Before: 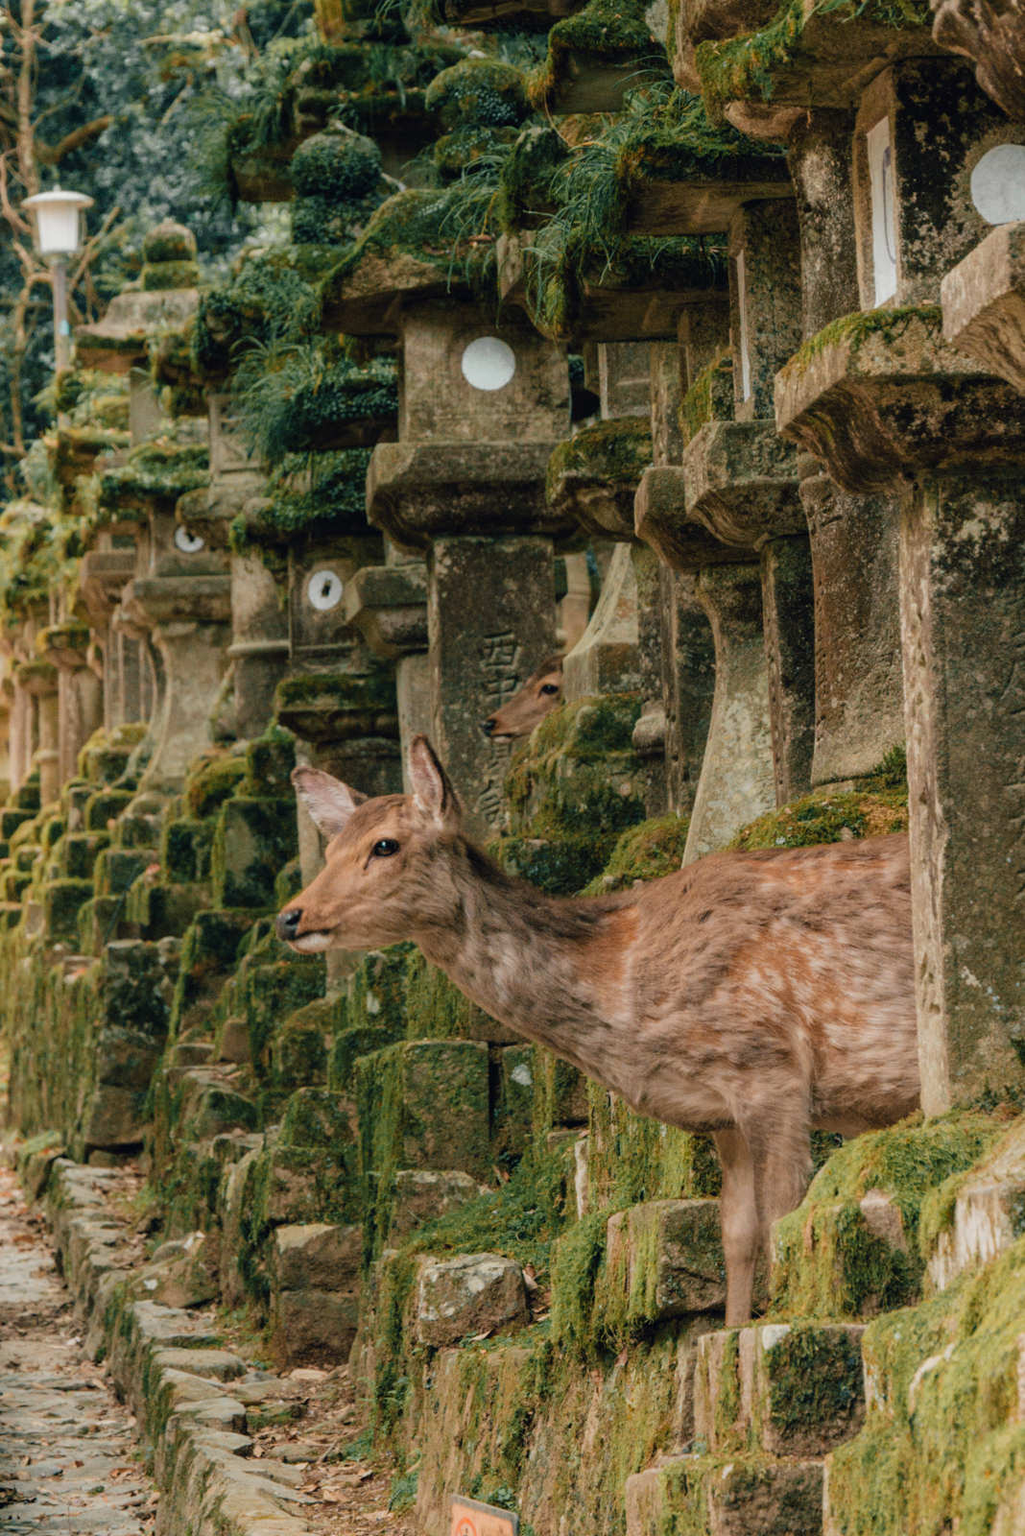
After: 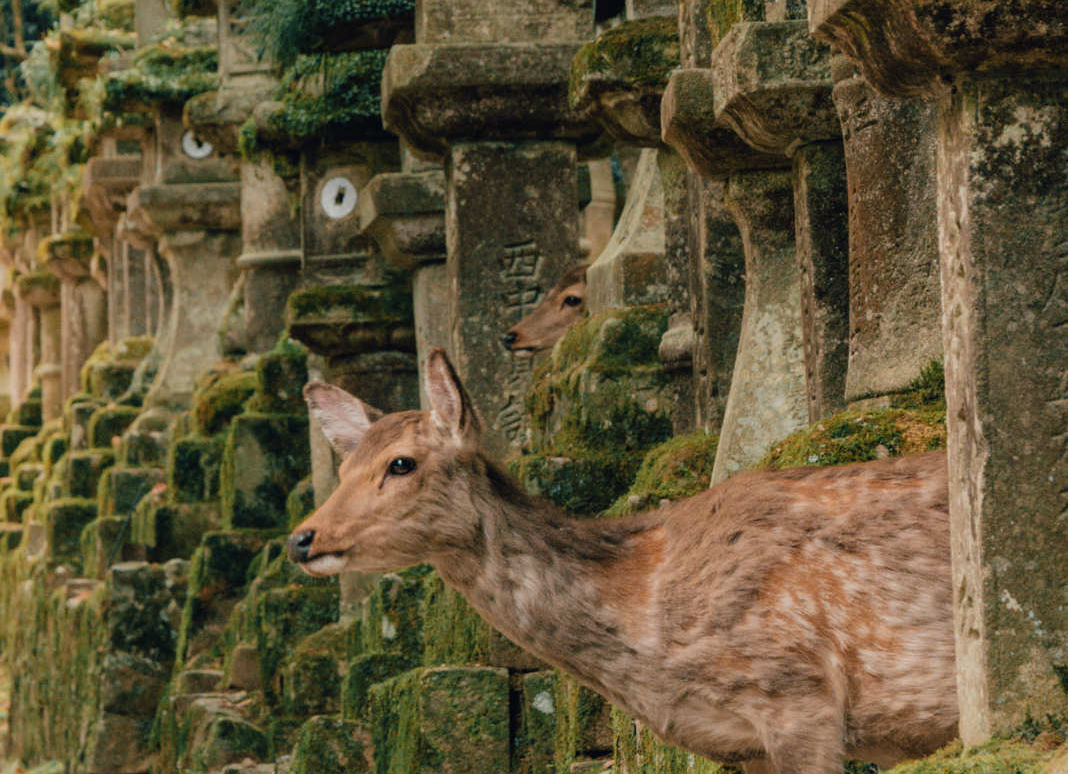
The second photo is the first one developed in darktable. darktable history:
crop and rotate: top 26.068%, bottom 25.499%
